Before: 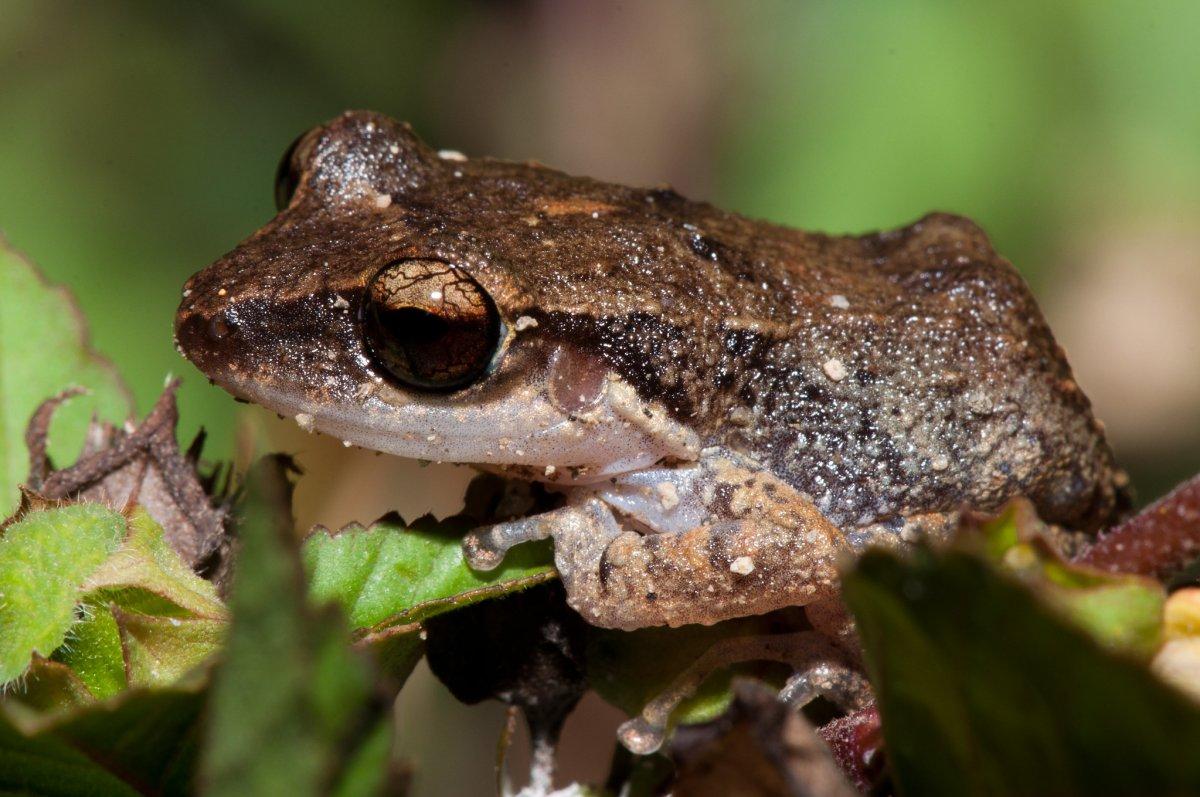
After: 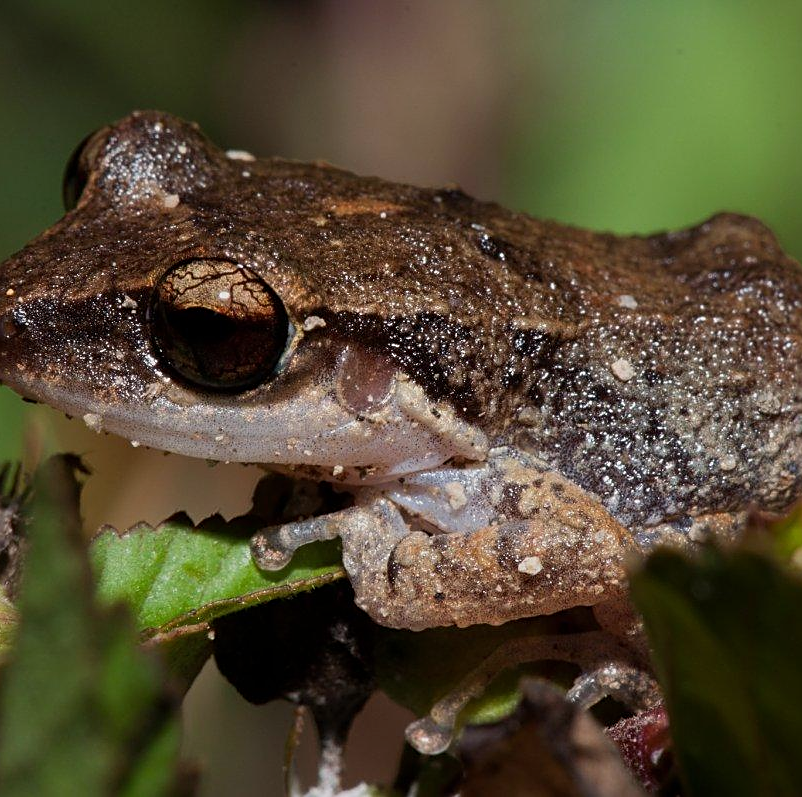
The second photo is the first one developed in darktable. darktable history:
exposure: exposure -0.419 EV, compensate highlight preservation false
sharpen: on, module defaults
crop and rotate: left 17.686%, right 15.414%
